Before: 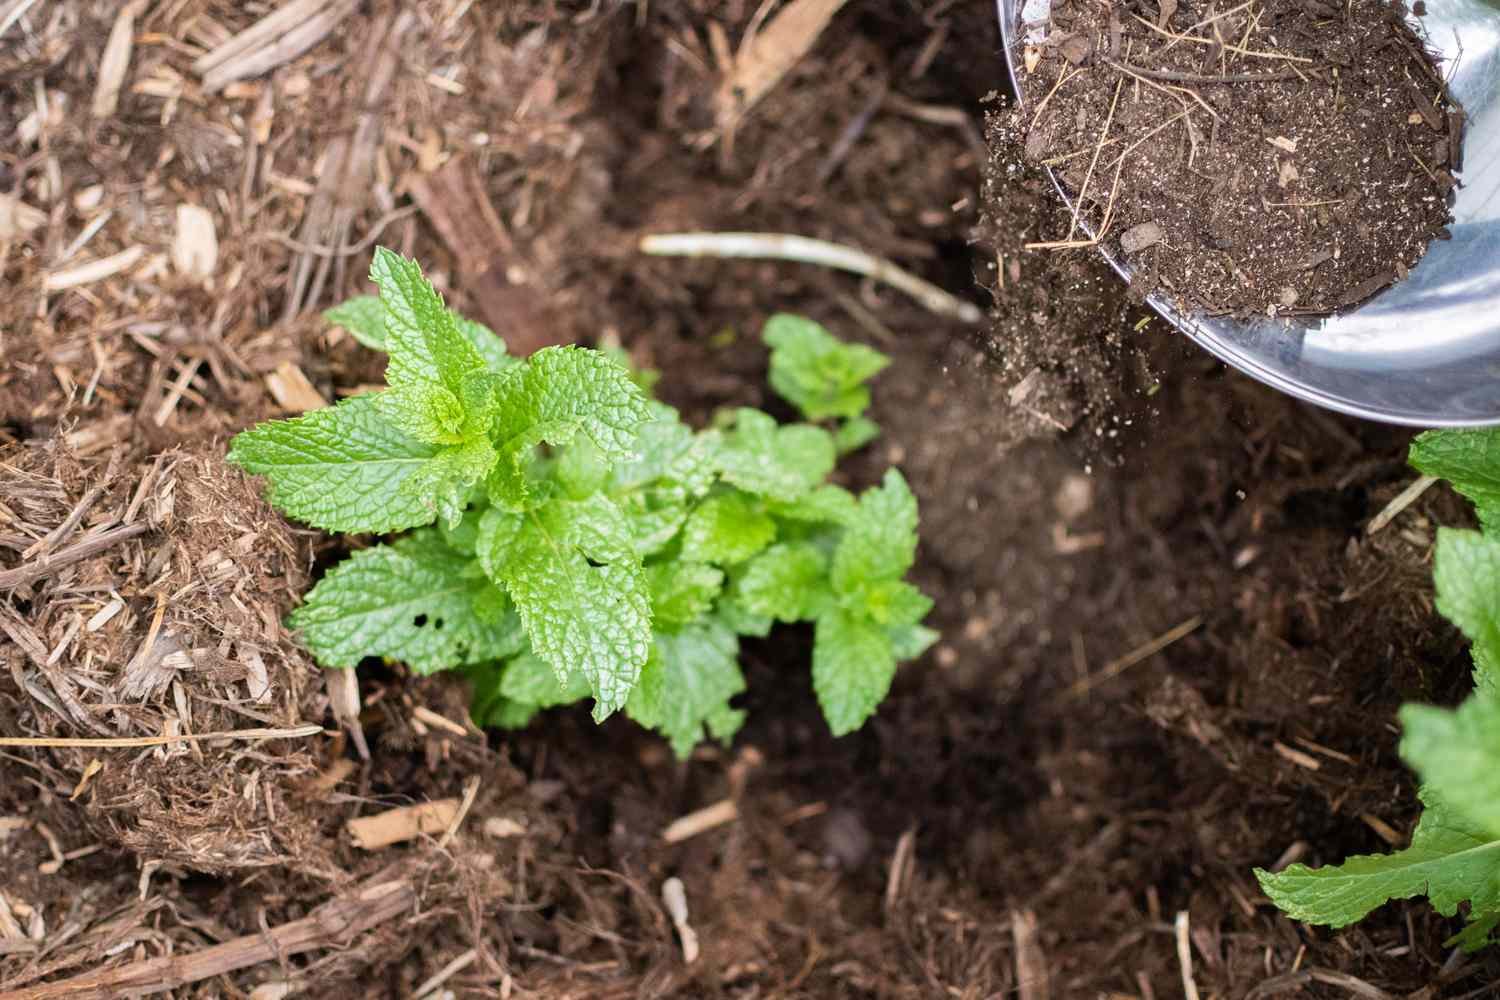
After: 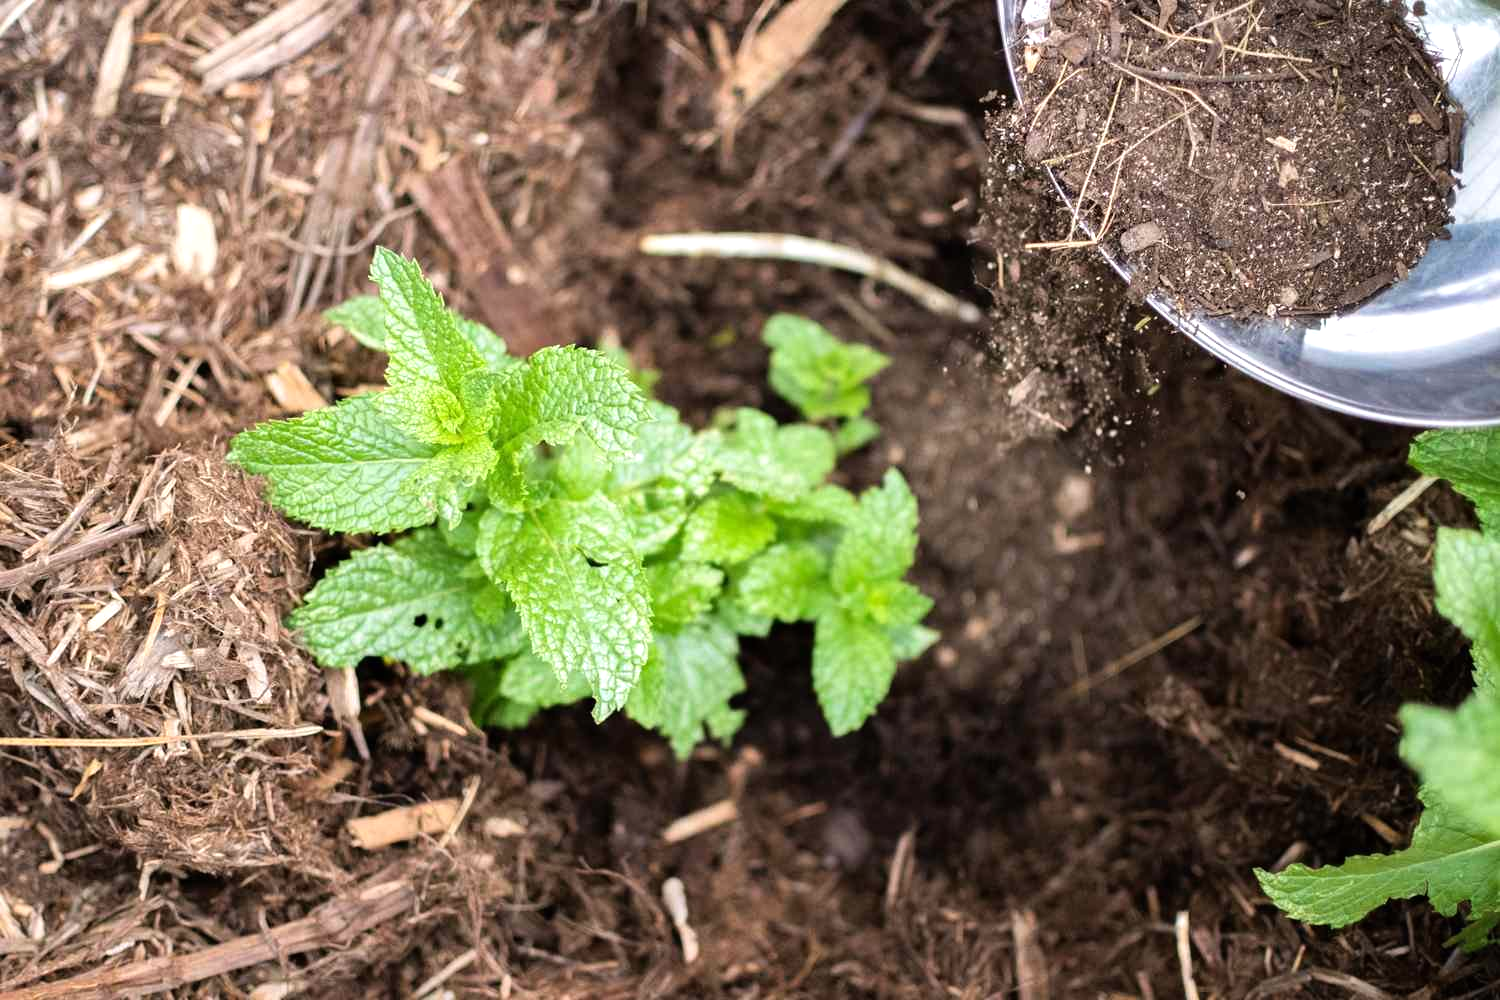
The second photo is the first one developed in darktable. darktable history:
tone equalizer: -8 EV -0.428 EV, -7 EV -0.36 EV, -6 EV -0.362 EV, -5 EV -0.22 EV, -3 EV 0.221 EV, -2 EV 0.335 EV, -1 EV 0.379 EV, +0 EV 0.446 EV, mask exposure compensation -0.497 EV
